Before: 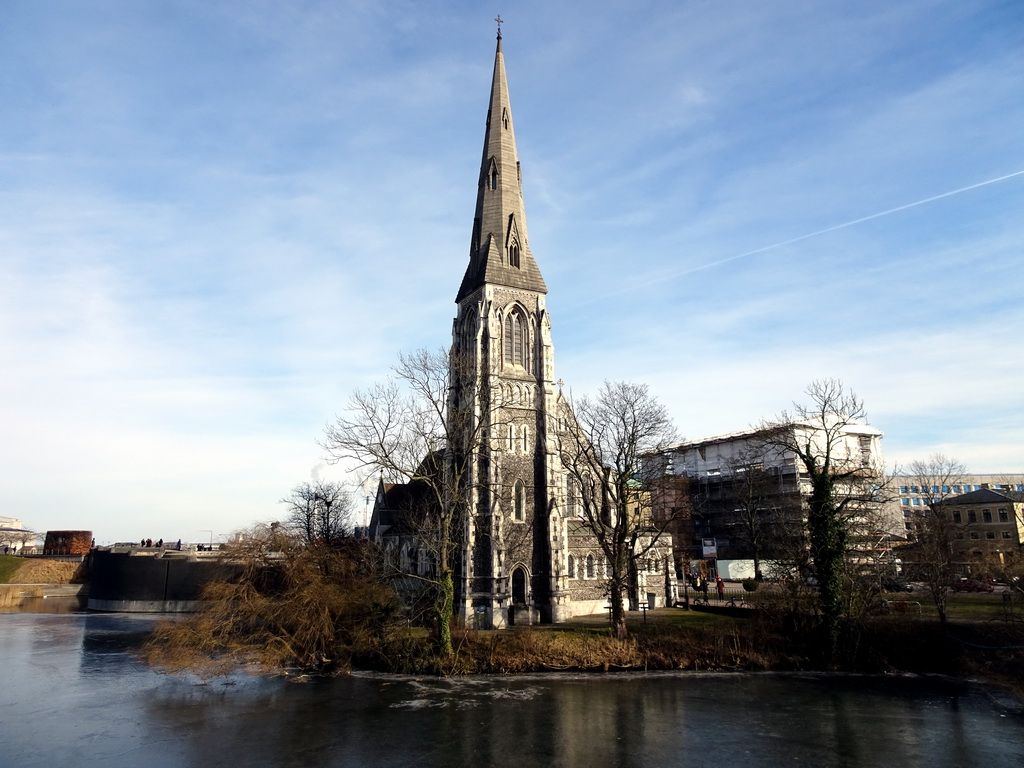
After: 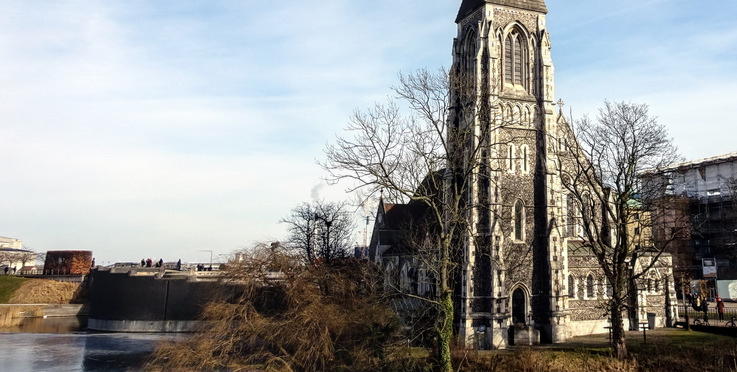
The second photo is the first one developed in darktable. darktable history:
local contrast: on, module defaults
color balance rgb: on, module defaults
crop: top 36.498%, right 27.964%, bottom 14.995%
